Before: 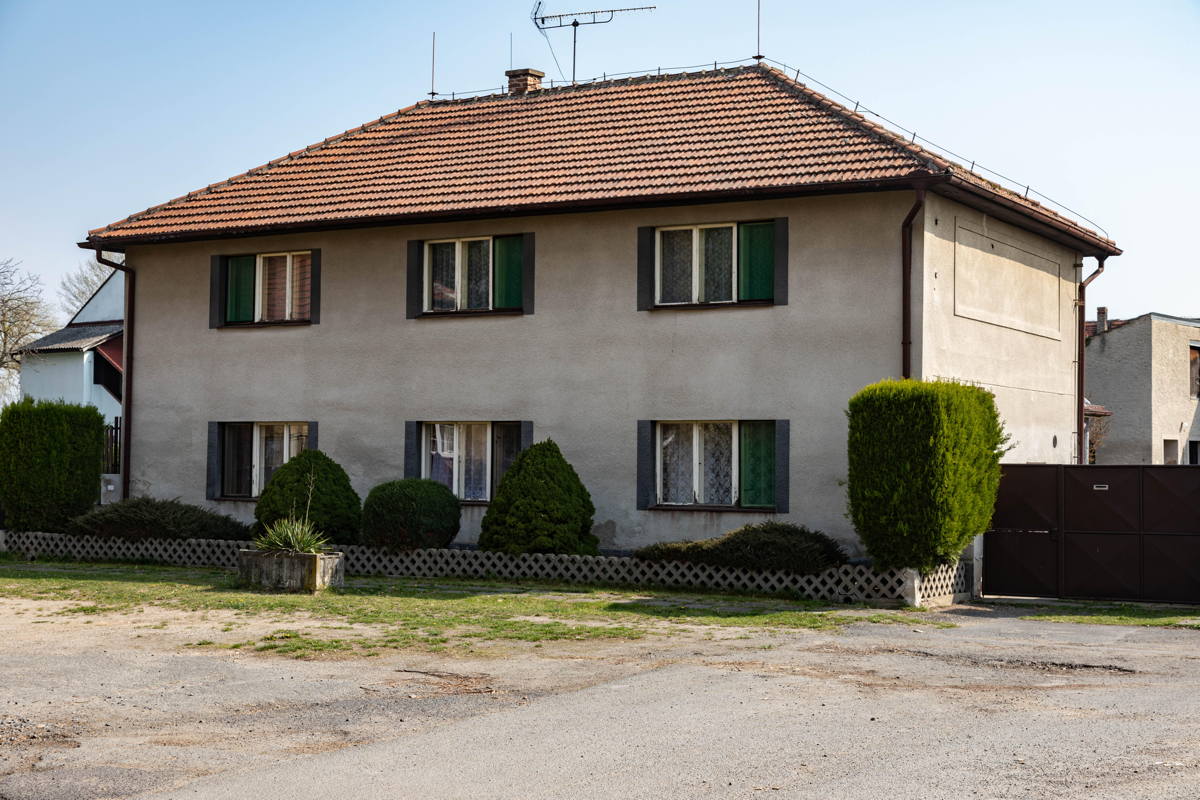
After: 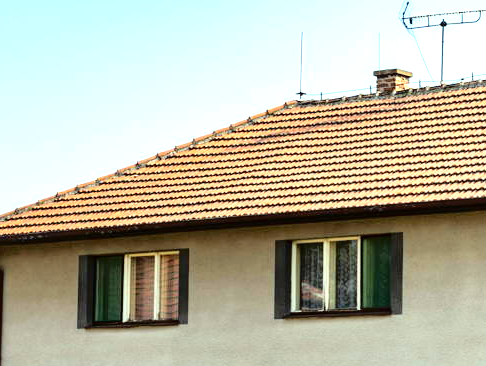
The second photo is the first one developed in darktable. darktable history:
tone curve: curves: ch0 [(0, 0) (0.058, 0.039) (0.168, 0.123) (0.282, 0.327) (0.45, 0.534) (0.676, 0.751) (0.89, 0.919) (1, 1)]; ch1 [(0, 0) (0.094, 0.081) (0.285, 0.299) (0.385, 0.403) (0.447, 0.455) (0.495, 0.496) (0.544, 0.552) (0.589, 0.612) (0.722, 0.728) (1, 1)]; ch2 [(0, 0) (0.257, 0.217) (0.43, 0.421) (0.498, 0.507) (0.531, 0.544) (0.56, 0.579) (0.625, 0.66) (1, 1)], color space Lab, independent channels, preserve colors none
exposure: black level correction 0, exposure 1.102 EV, compensate highlight preservation false
color correction: highlights a* -8.2, highlights b* 3.35
crop and rotate: left 11.025%, top 0.045%, right 48.458%, bottom 54.104%
